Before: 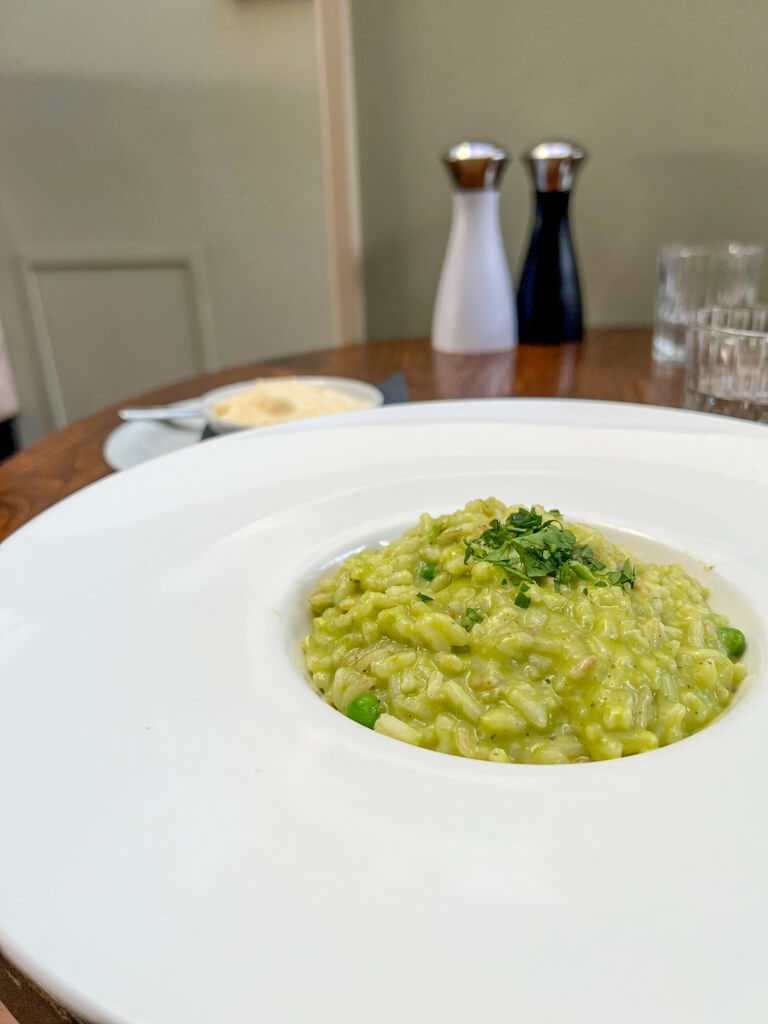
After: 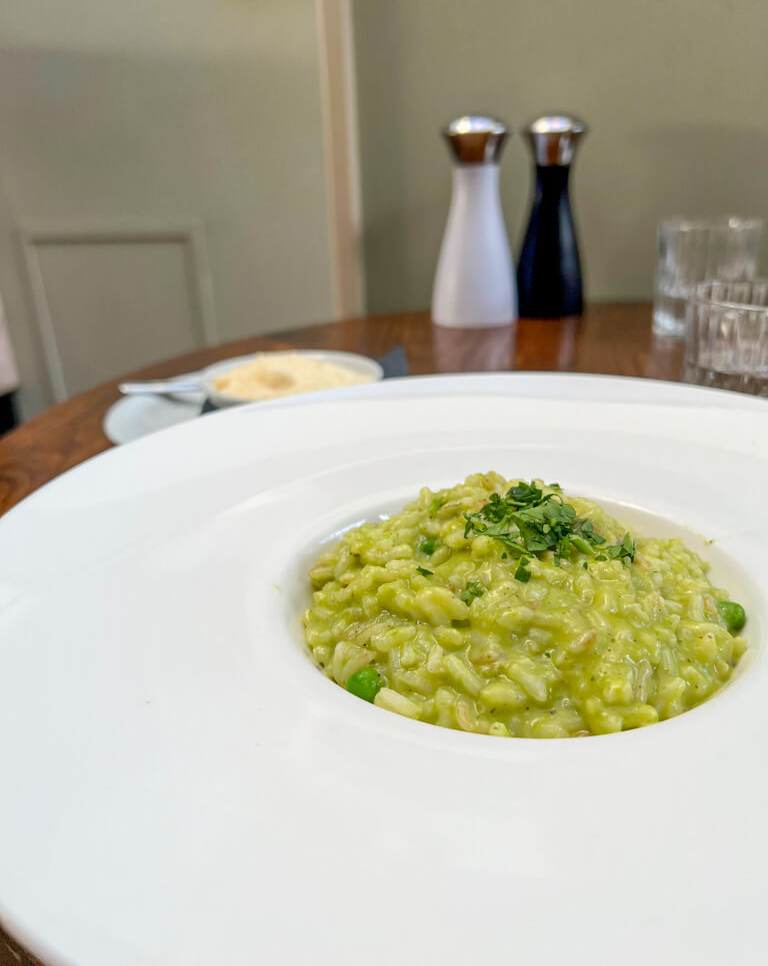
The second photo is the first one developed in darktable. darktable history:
crop and rotate: top 2.596%, bottom 3.063%
